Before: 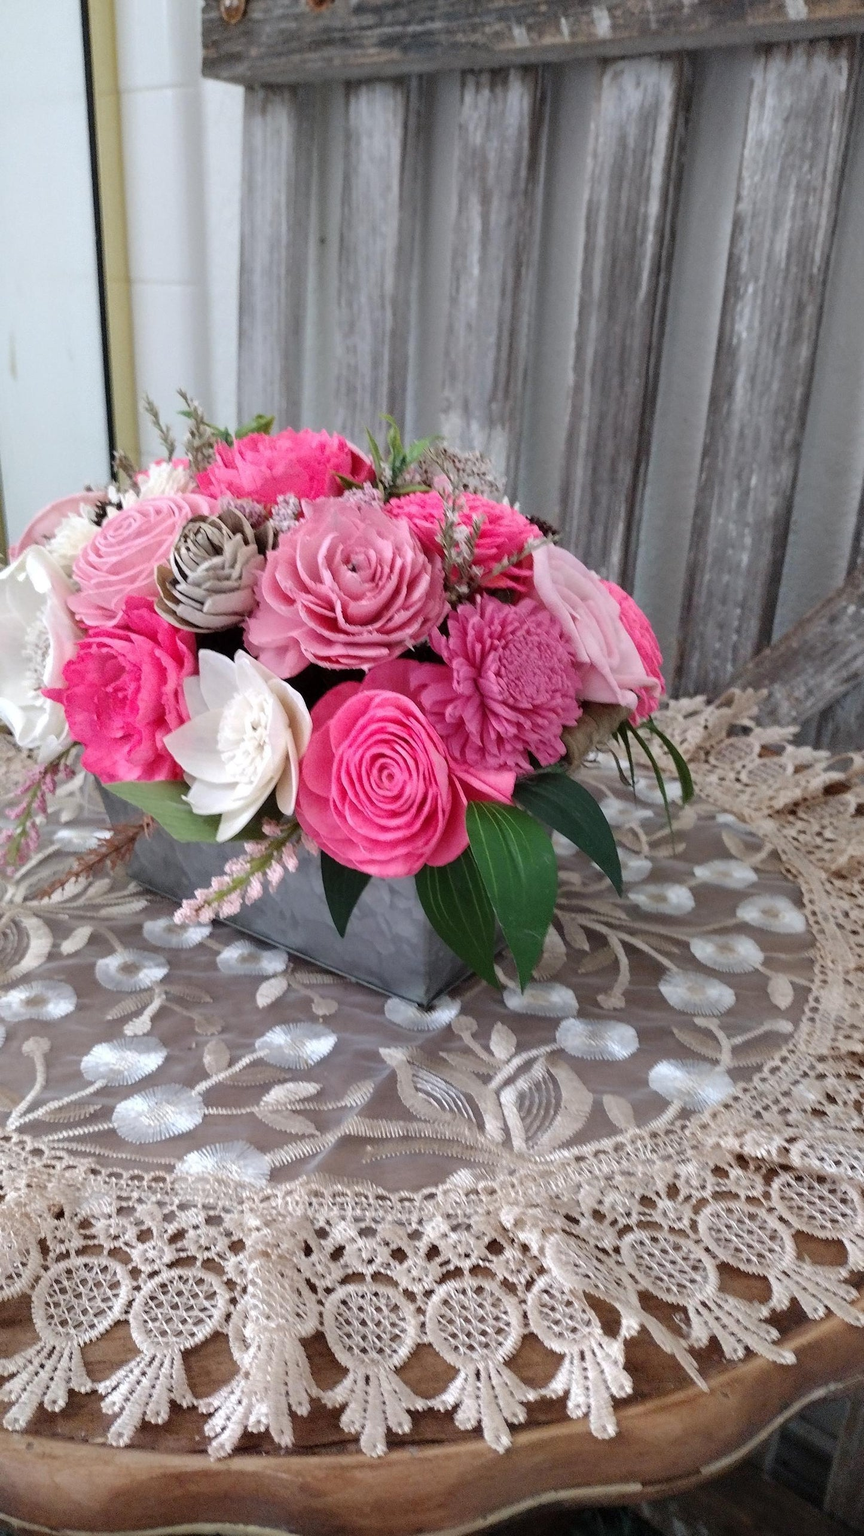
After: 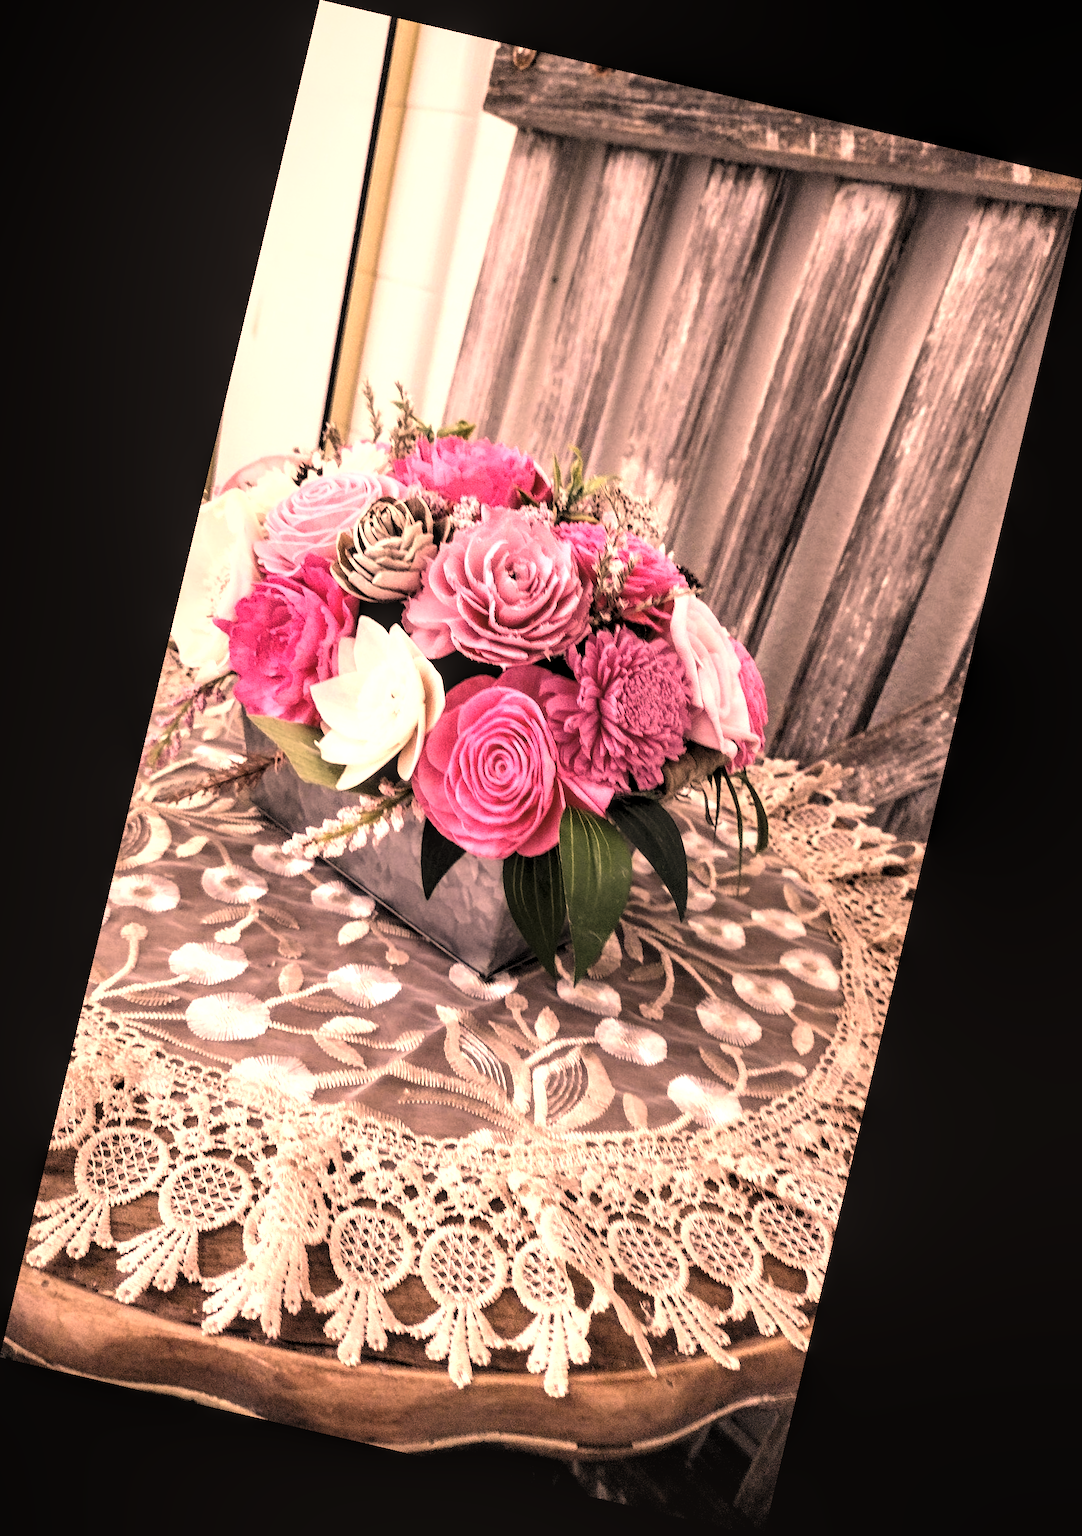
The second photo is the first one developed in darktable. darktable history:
local contrast: on, module defaults
levels: levels [0.129, 0.519, 0.867]
base curve: curves: ch0 [(0, 0) (0.557, 0.834) (1, 1)]
rotate and perspective: rotation 13.27°, automatic cropping off
color correction: highlights a* 40, highlights b* 40, saturation 0.69
